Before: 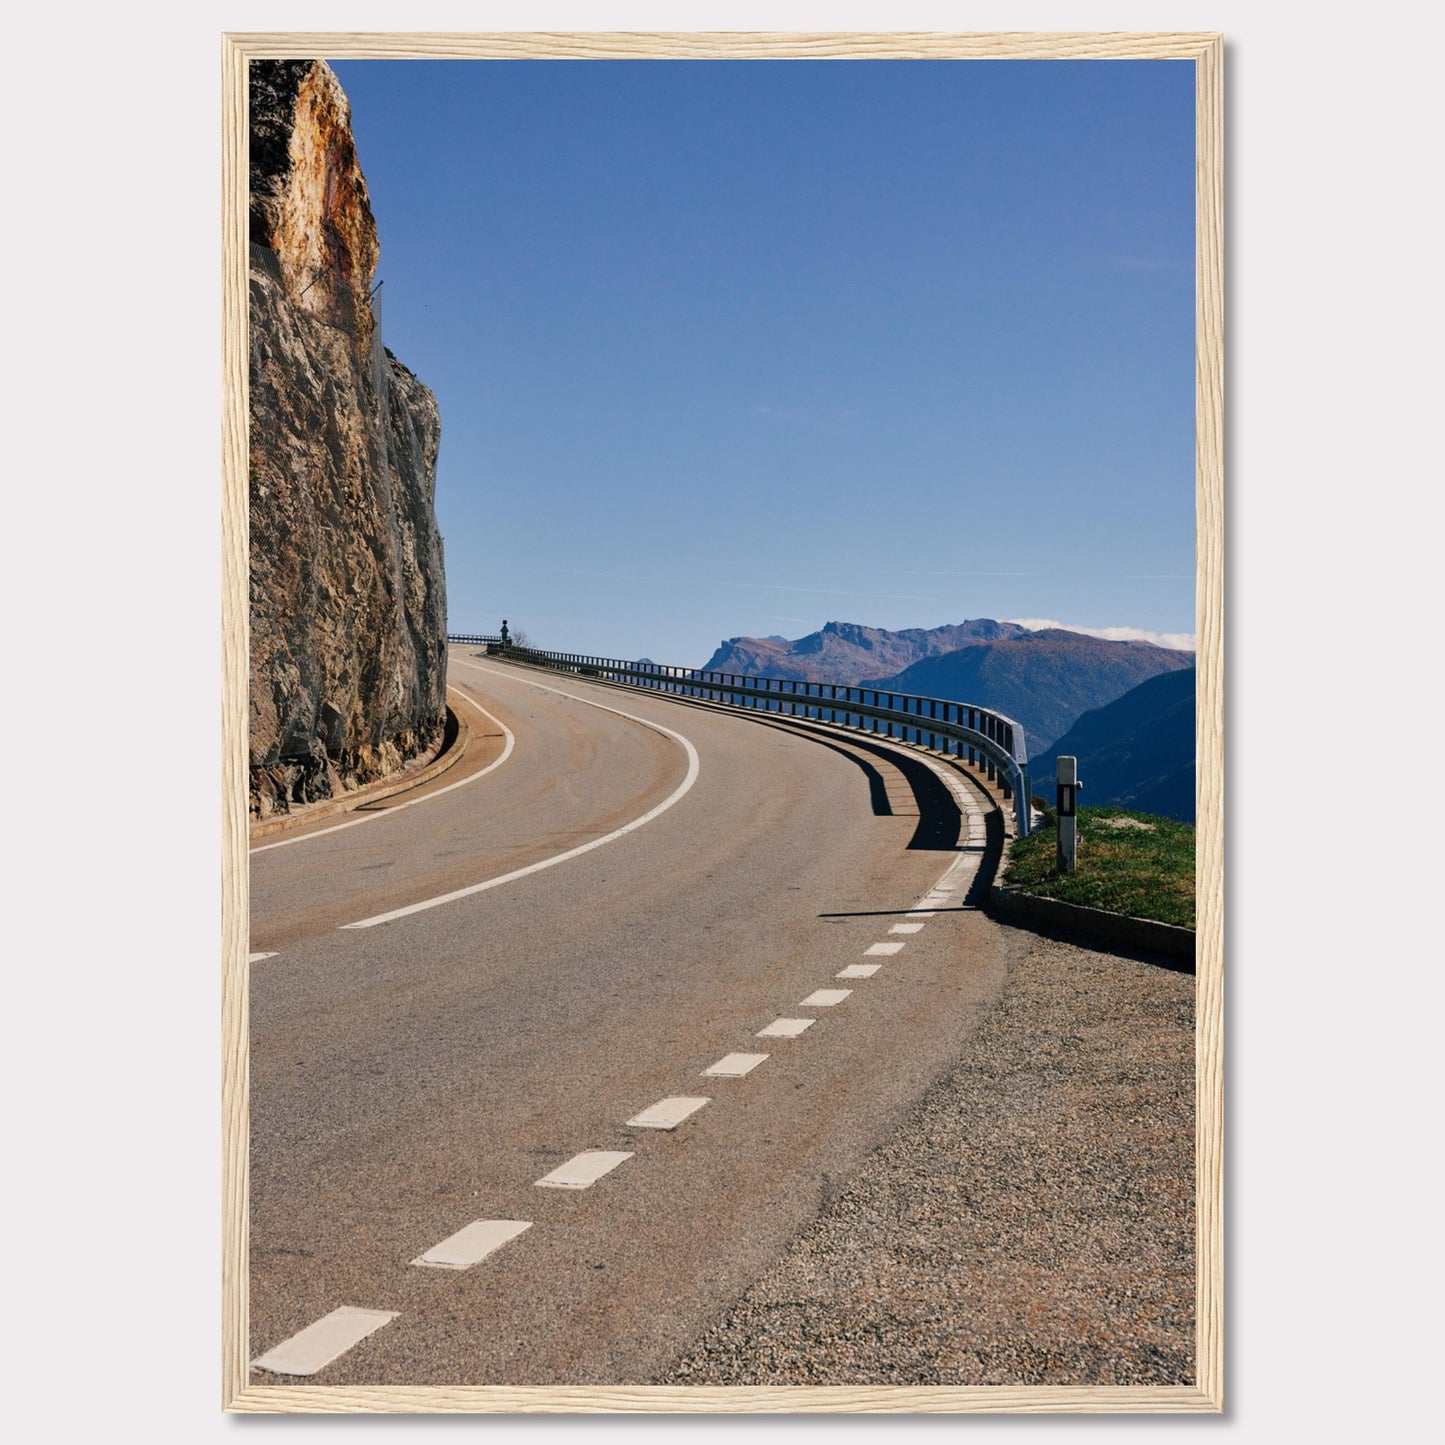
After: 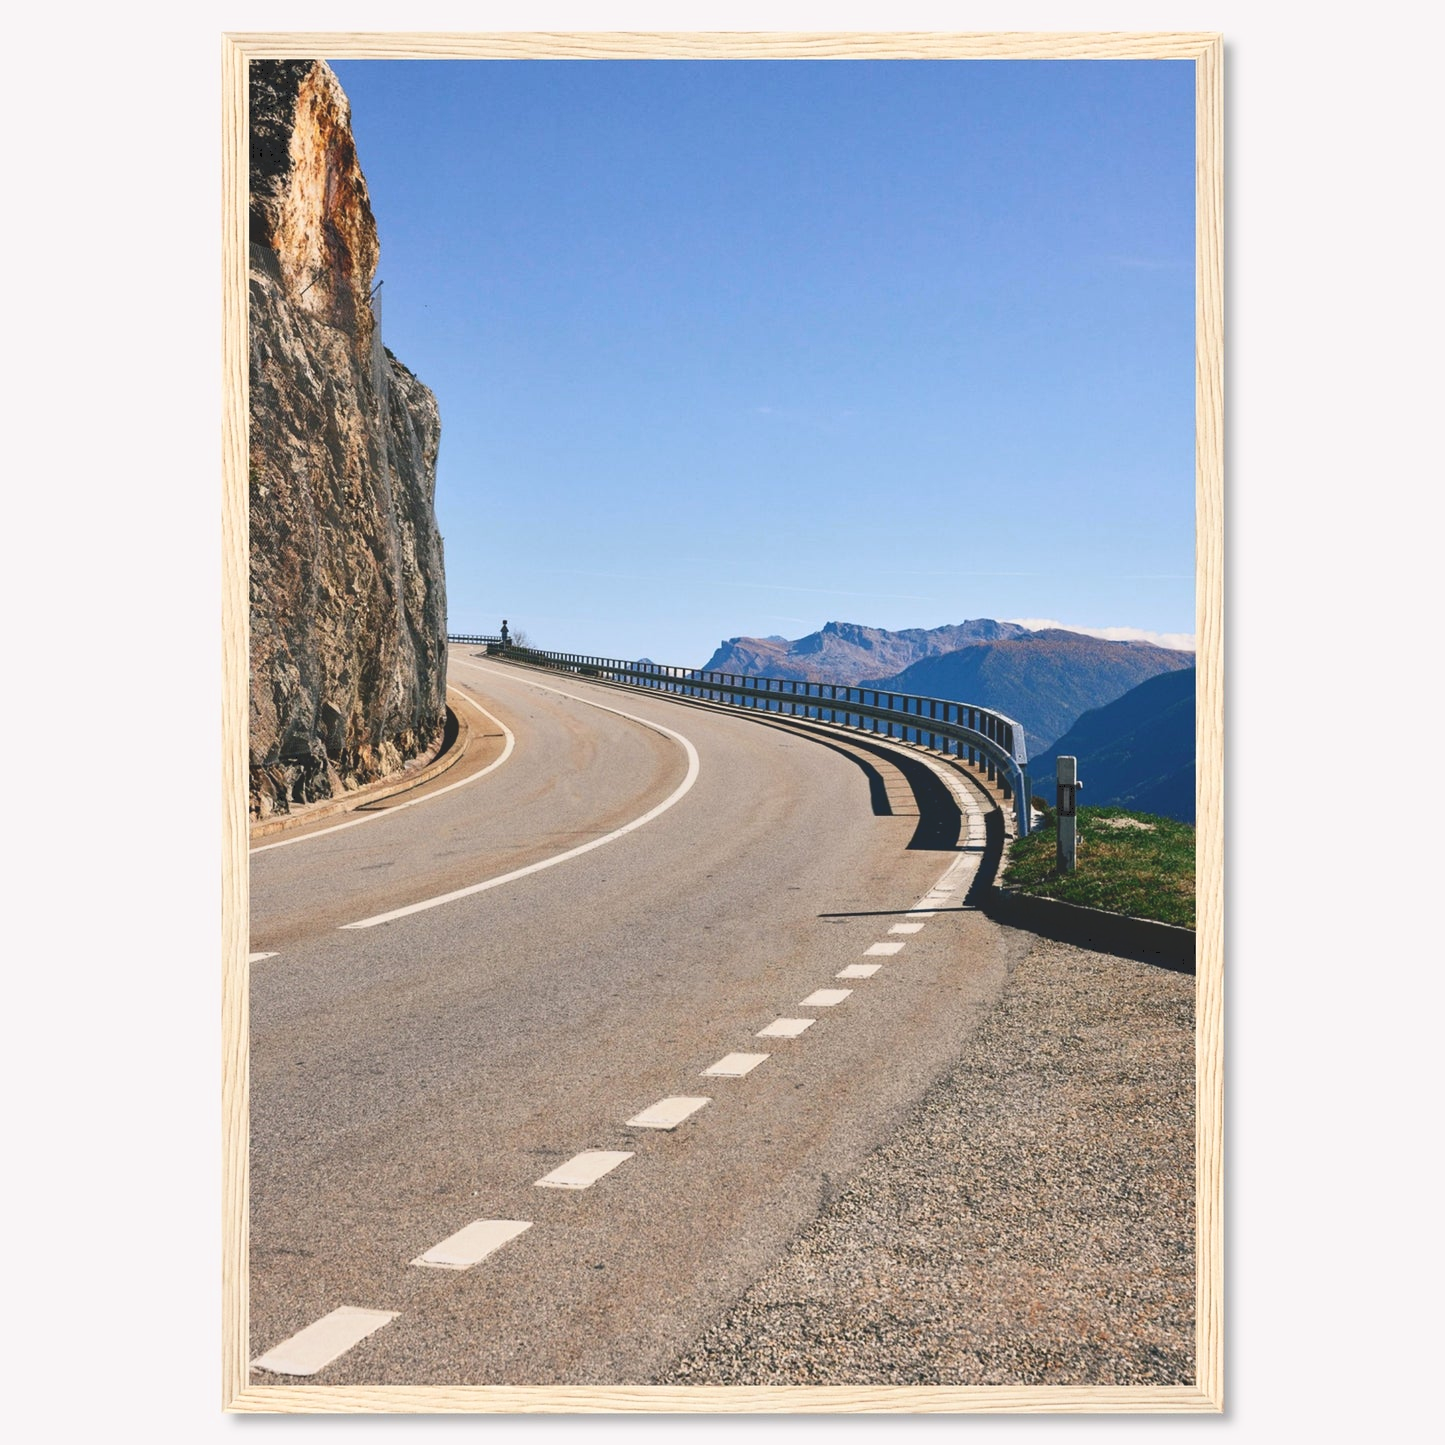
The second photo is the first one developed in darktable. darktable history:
tone curve: curves: ch0 [(0, 0) (0.003, 0.156) (0.011, 0.156) (0.025, 0.161) (0.044, 0.164) (0.069, 0.178) (0.1, 0.201) (0.136, 0.229) (0.177, 0.263) (0.224, 0.301) (0.277, 0.355) (0.335, 0.415) (0.399, 0.48) (0.468, 0.561) (0.543, 0.647) (0.623, 0.735) (0.709, 0.819) (0.801, 0.893) (0.898, 0.953) (1, 1)], color space Lab, independent channels, preserve colors none
color zones: curves: ch0 [(0.068, 0.464) (0.25, 0.5) (0.48, 0.508) (0.75, 0.536) (0.886, 0.476) (0.967, 0.456)]; ch1 [(0.066, 0.456) (0.25, 0.5) (0.616, 0.508) (0.746, 0.56) (0.934, 0.444)]
